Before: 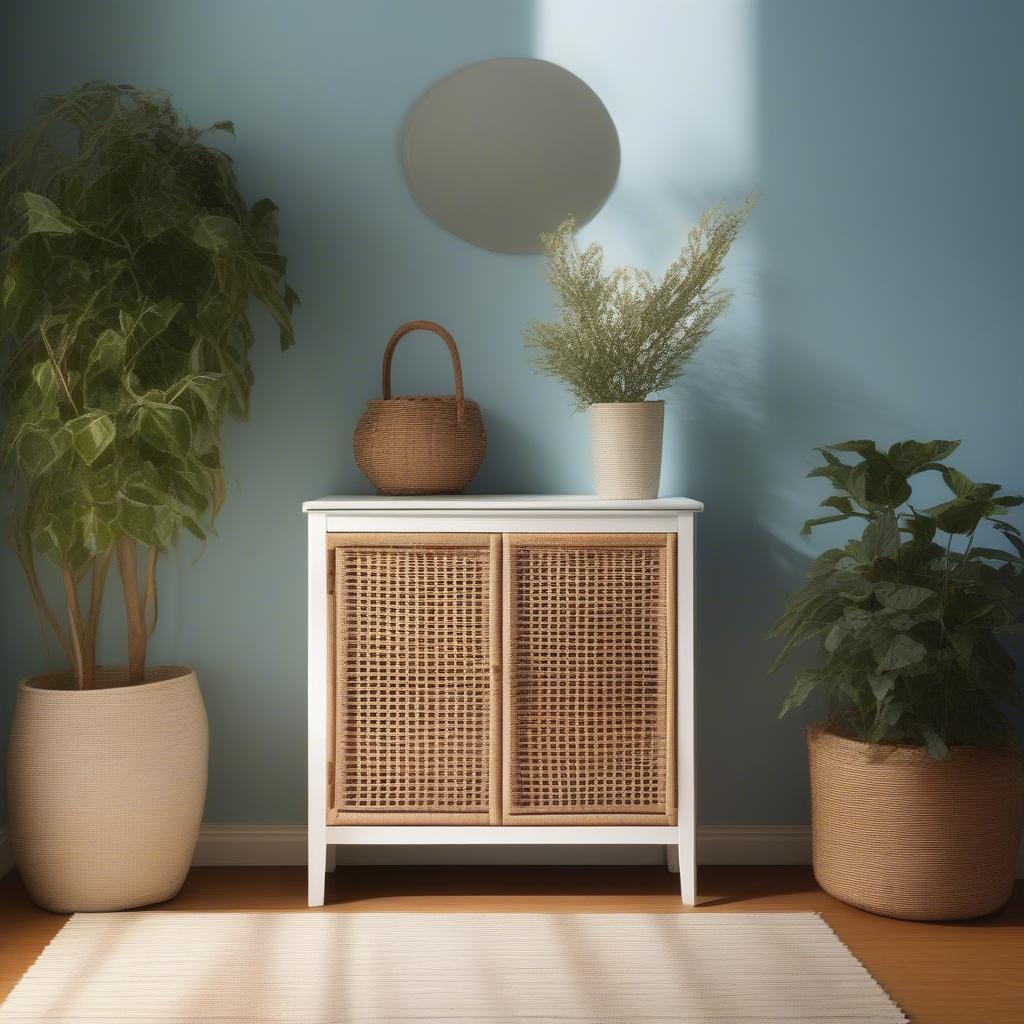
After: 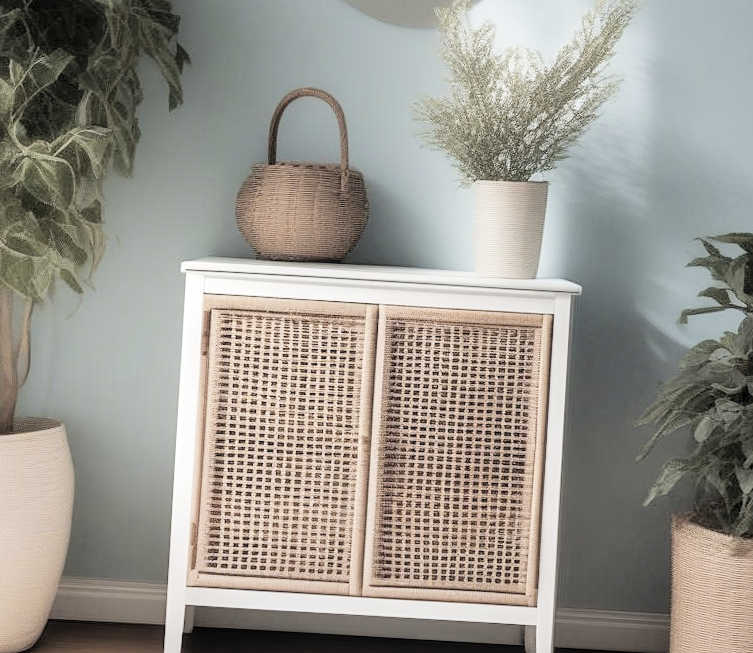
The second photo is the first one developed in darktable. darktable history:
crop and rotate: angle -3.37°, left 9.79%, top 20.73%, right 12.42%, bottom 11.82%
local contrast: on, module defaults
filmic rgb: black relative exposure -5 EV, hardness 2.88, contrast 1.2, highlights saturation mix -30%
contrast brightness saturation: brightness 0.18, saturation -0.5
color calibration: illuminant same as pipeline (D50), x 0.346, y 0.359, temperature 5002.42 K
sharpen: amount 0.2
exposure: exposure 0.661 EV, compensate highlight preservation false
